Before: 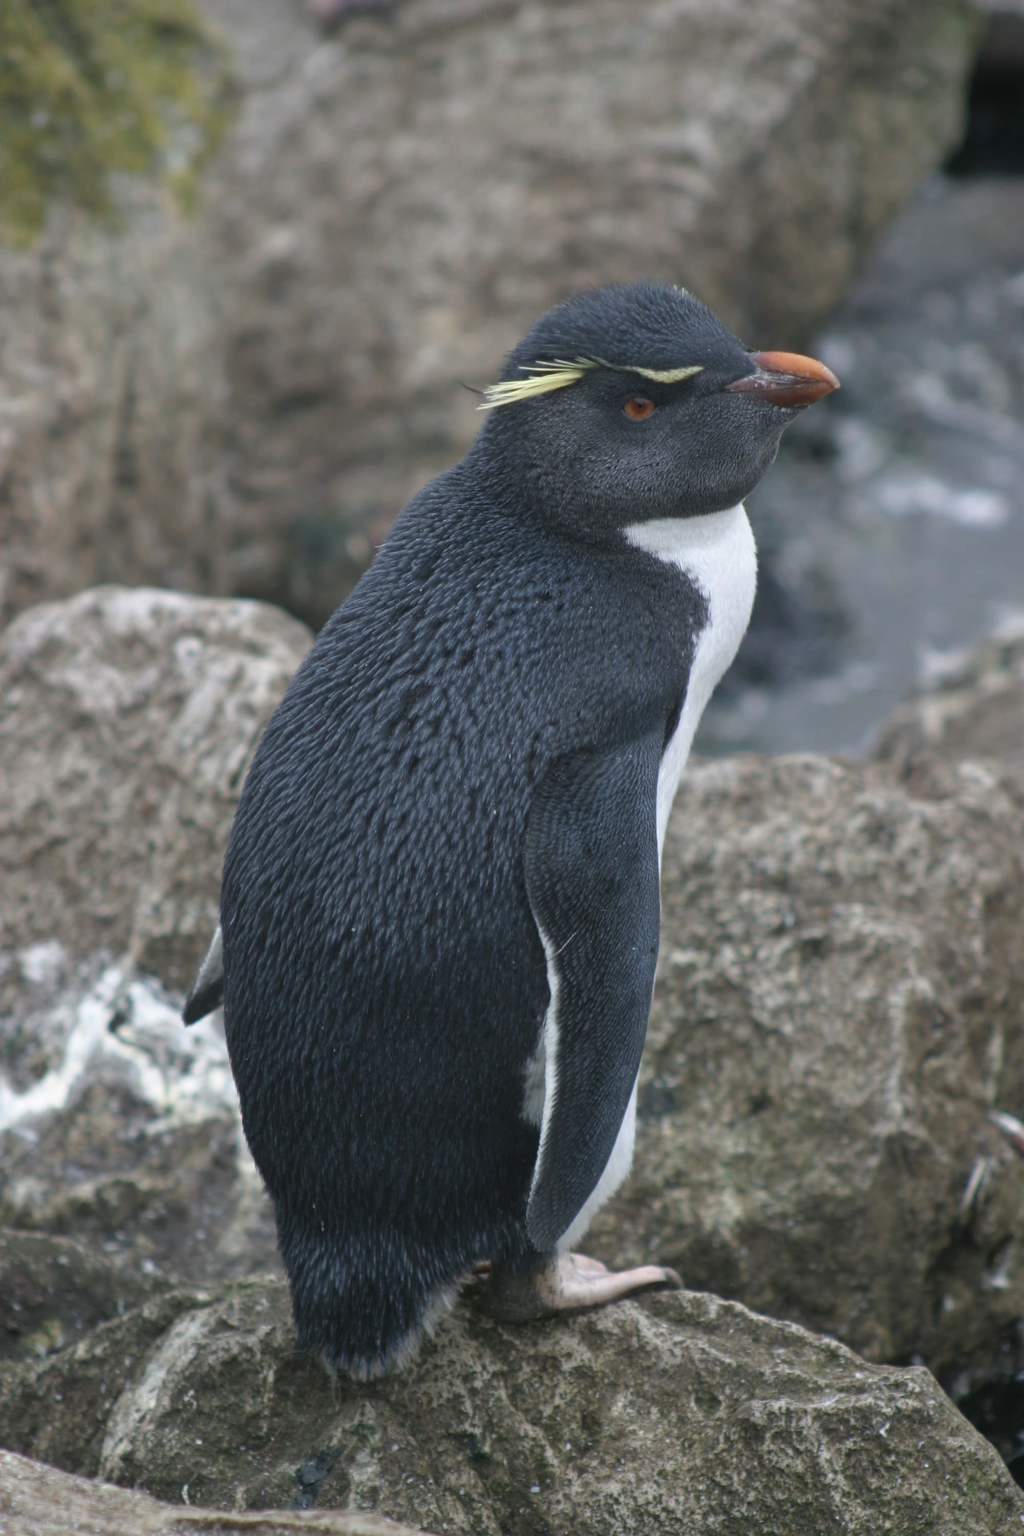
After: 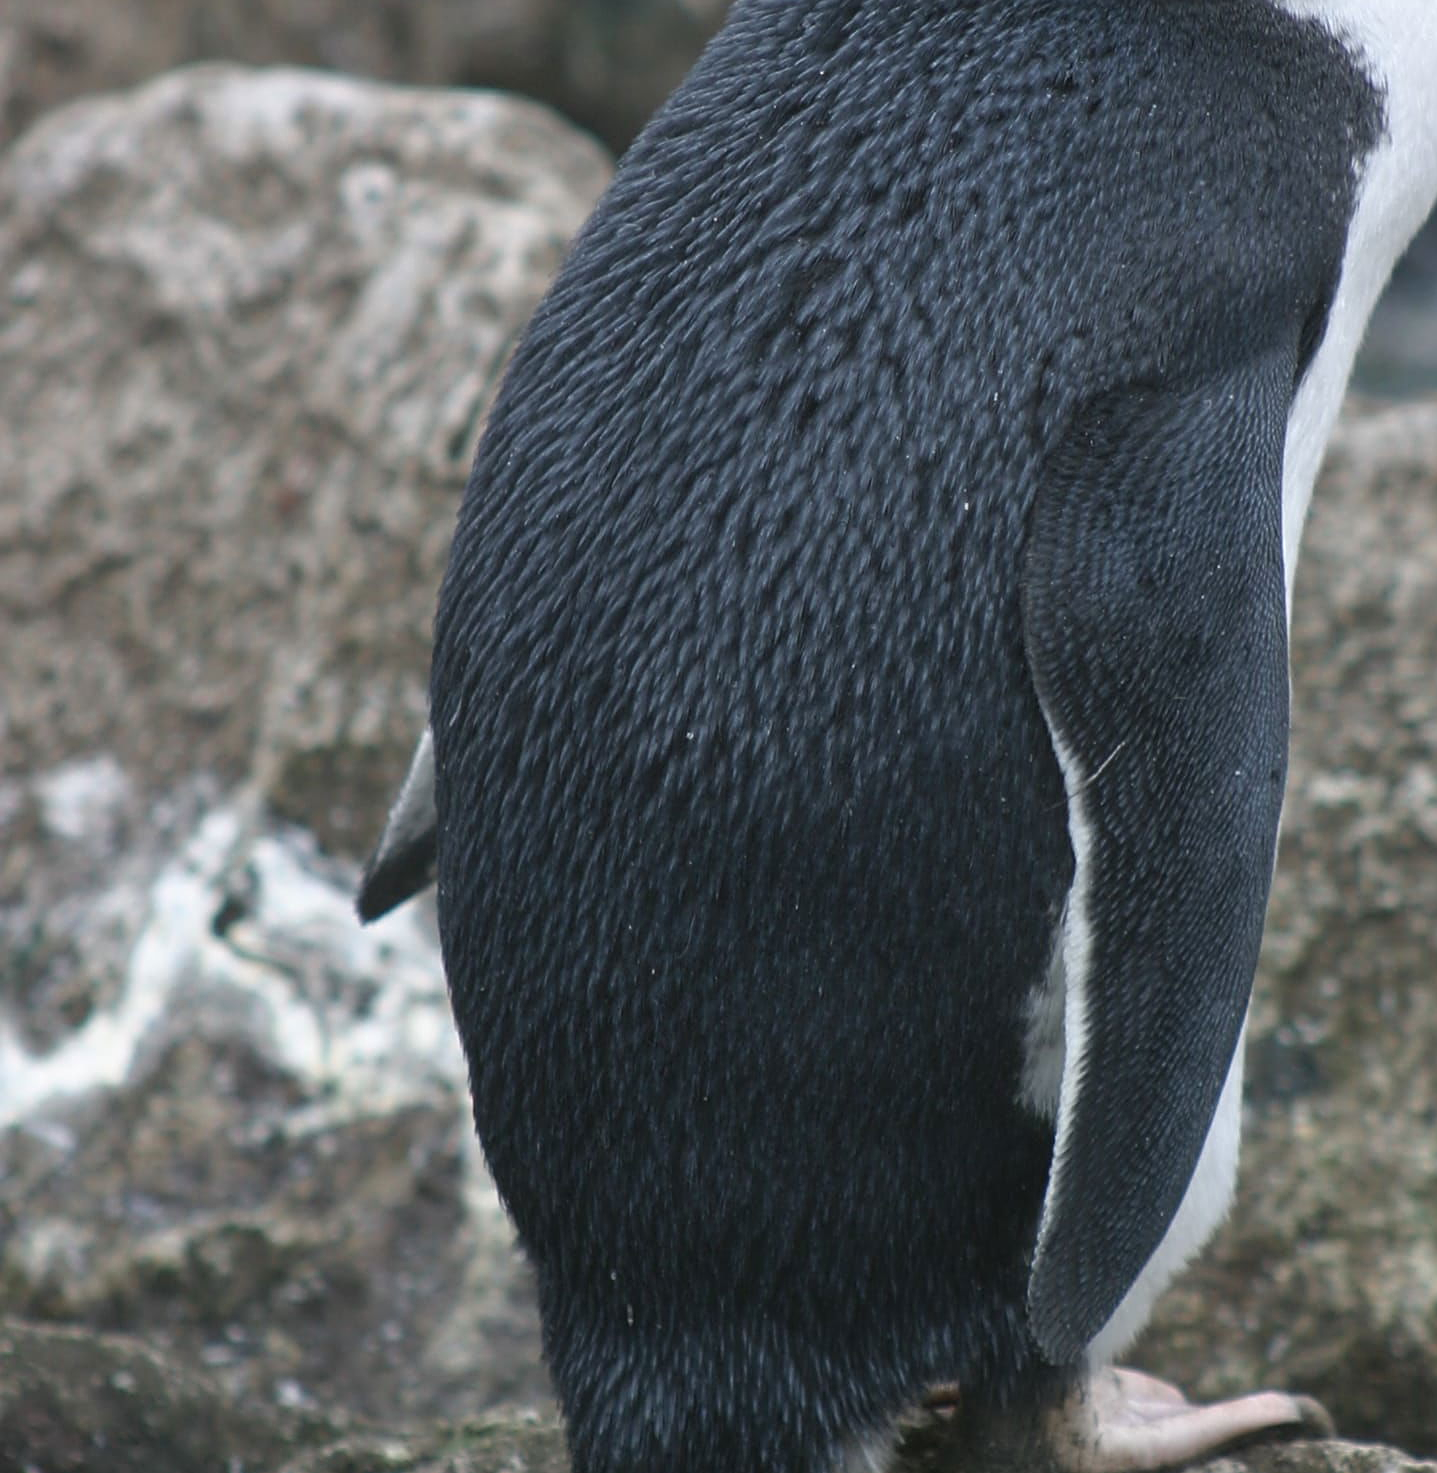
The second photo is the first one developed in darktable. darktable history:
sharpen: on, module defaults
crop: top 36.019%, right 28.149%, bottom 14.881%
contrast brightness saturation: contrast 0.05
